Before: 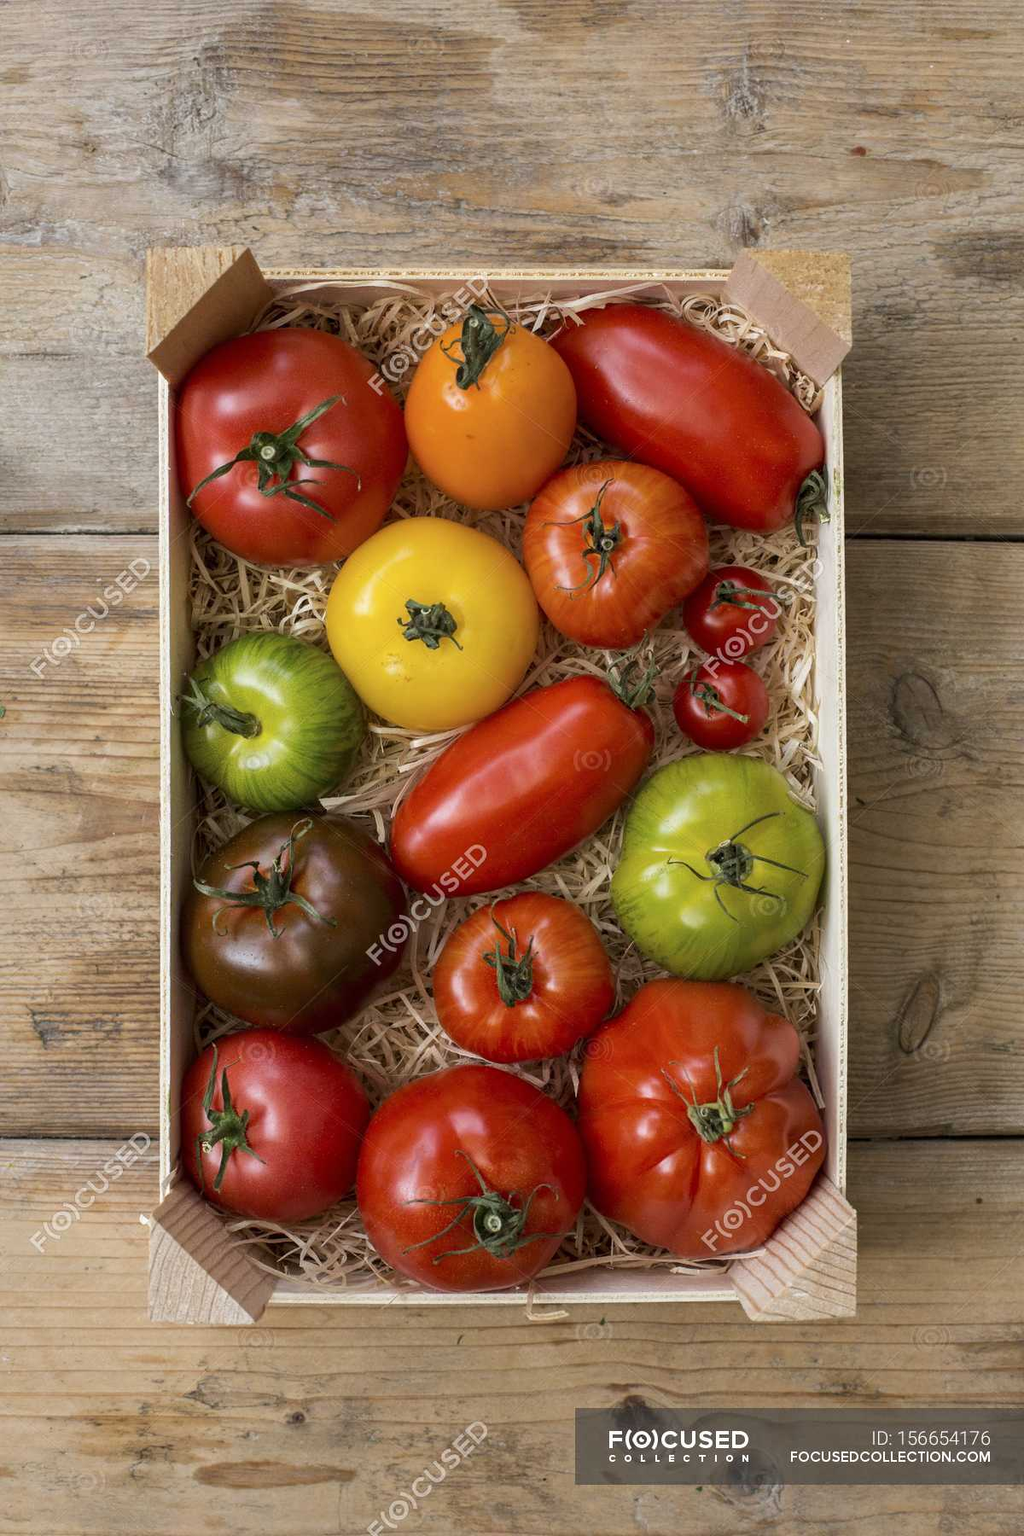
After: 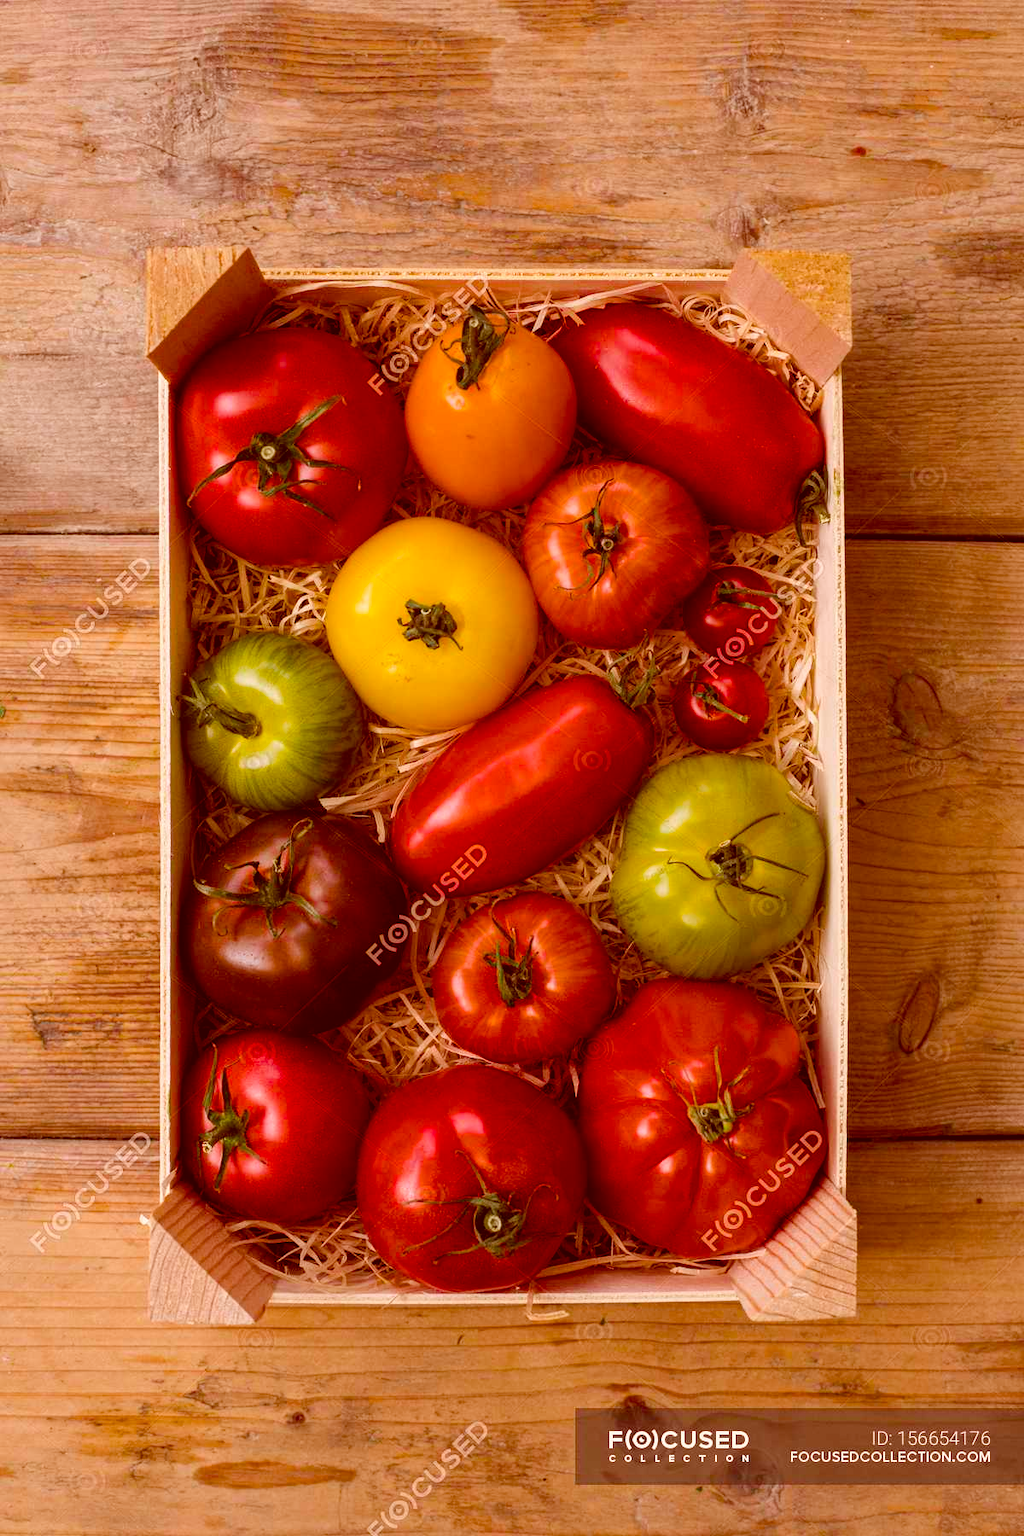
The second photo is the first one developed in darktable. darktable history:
color correction: highlights a* 9.48, highlights b* 9.03, shadows a* 39.9, shadows b* 39.6, saturation 0.794
color balance rgb: shadows lift › hue 85.8°, linear chroma grading › global chroma 14.604%, perceptual saturation grading › global saturation 36.409%, perceptual saturation grading › shadows 34.799%, global vibrance 9.837%
contrast brightness saturation: saturation -0.066
